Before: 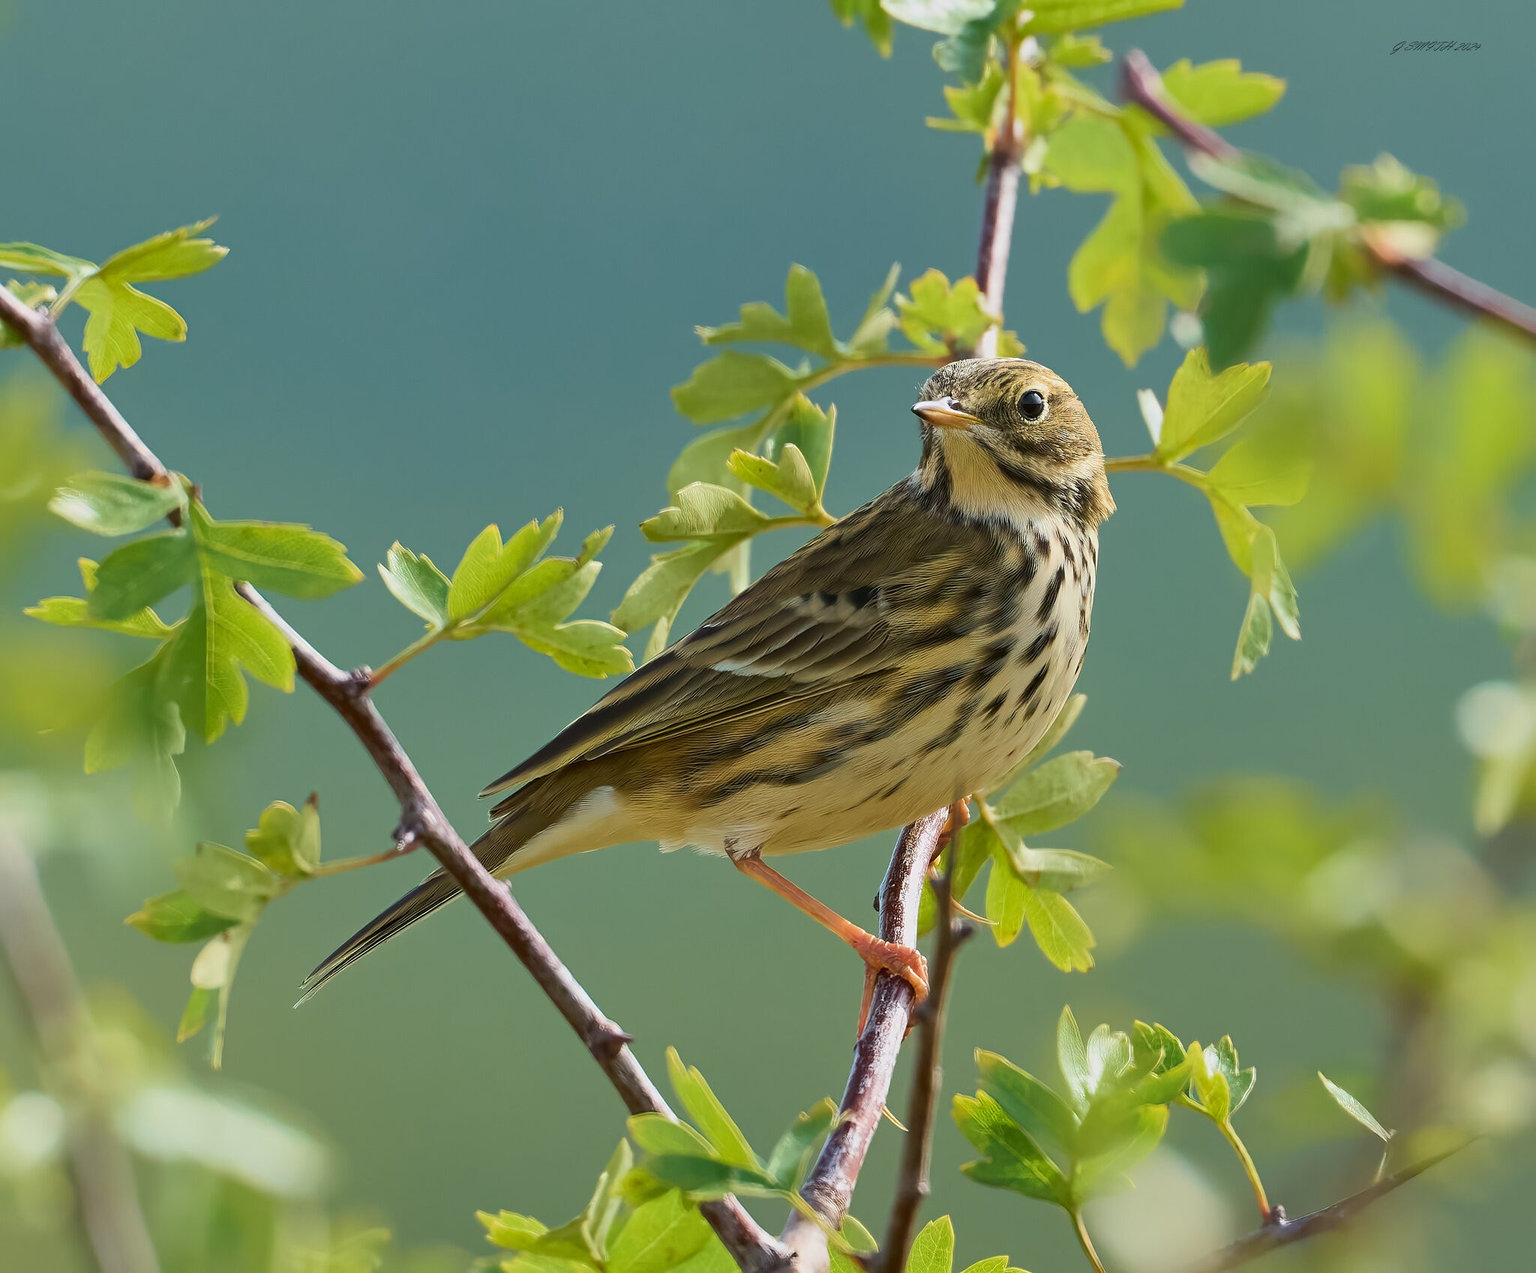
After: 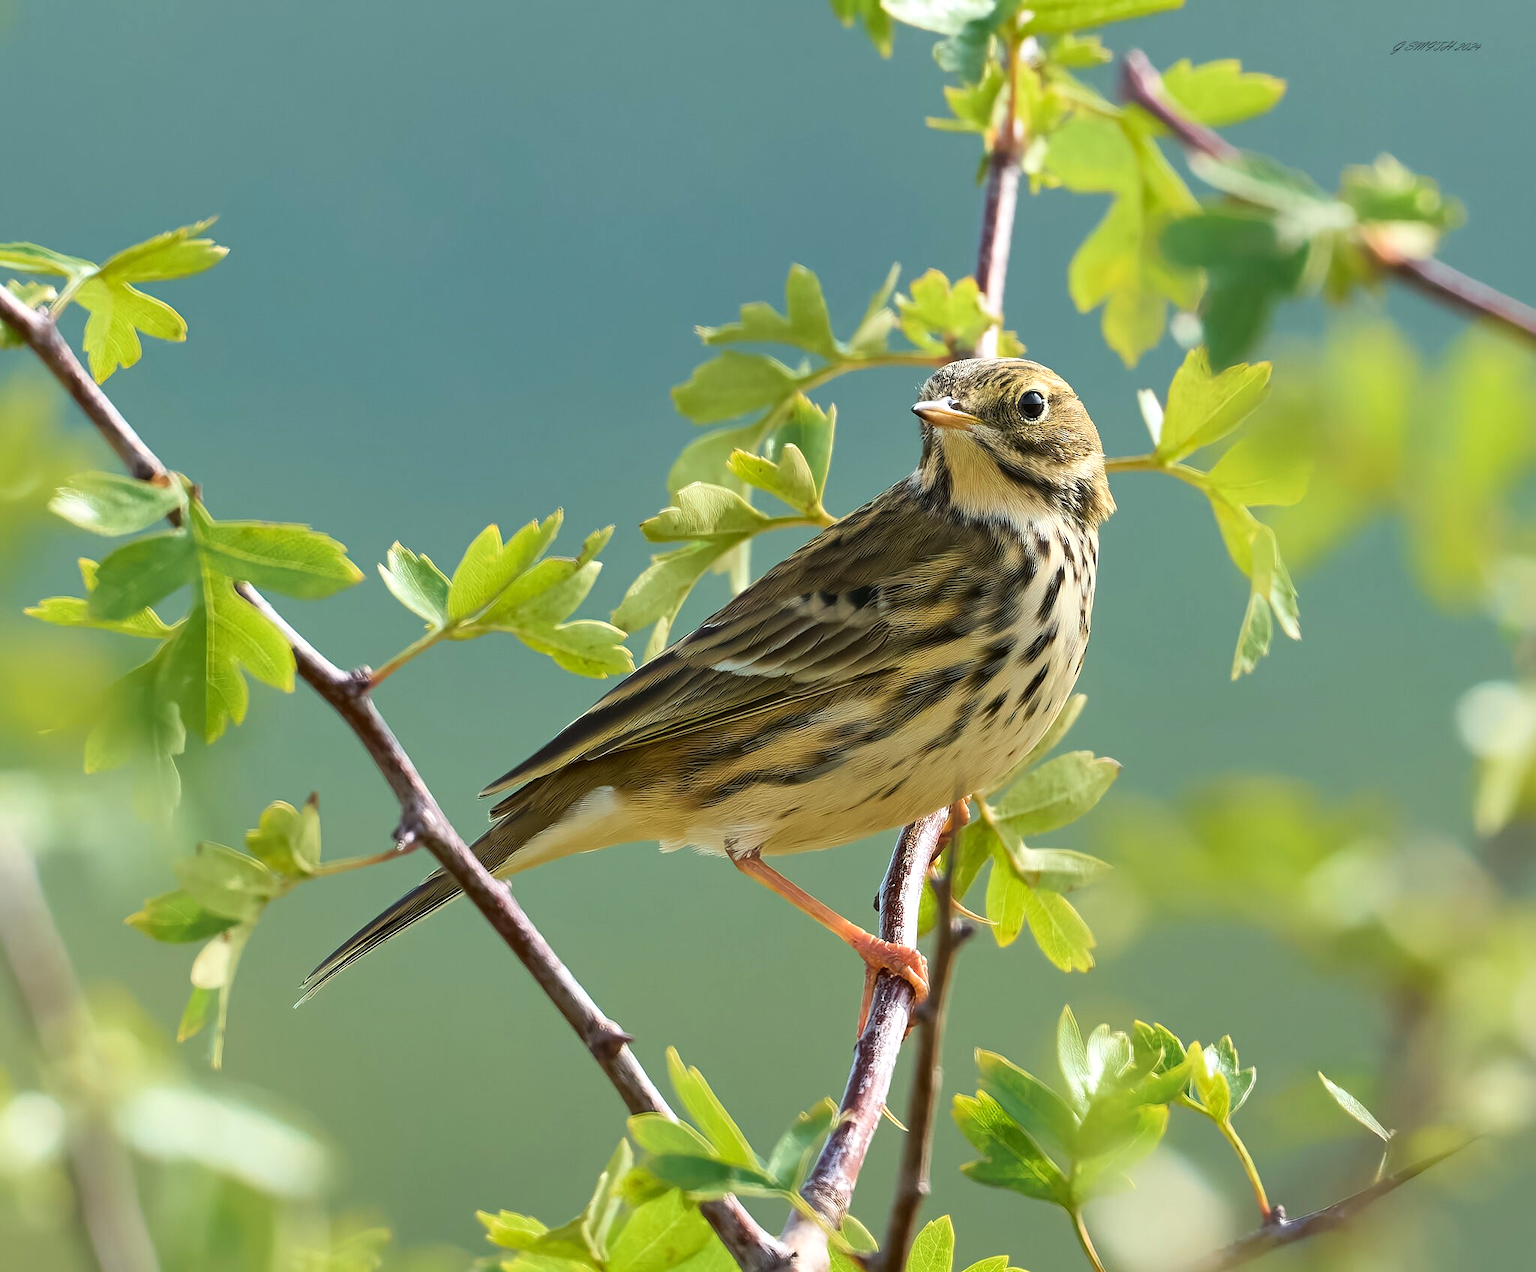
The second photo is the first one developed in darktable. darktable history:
tone equalizer: -8 EV -0.451 EV, -7 EV -0.417 EV, -6 EV -0.323 EV, -5 EV -0.21 EV, -3 EV 0.227 EV, -2 EV 0.325 EV, -1 EV 0.386 EV, +0 EV 0.399 EV
